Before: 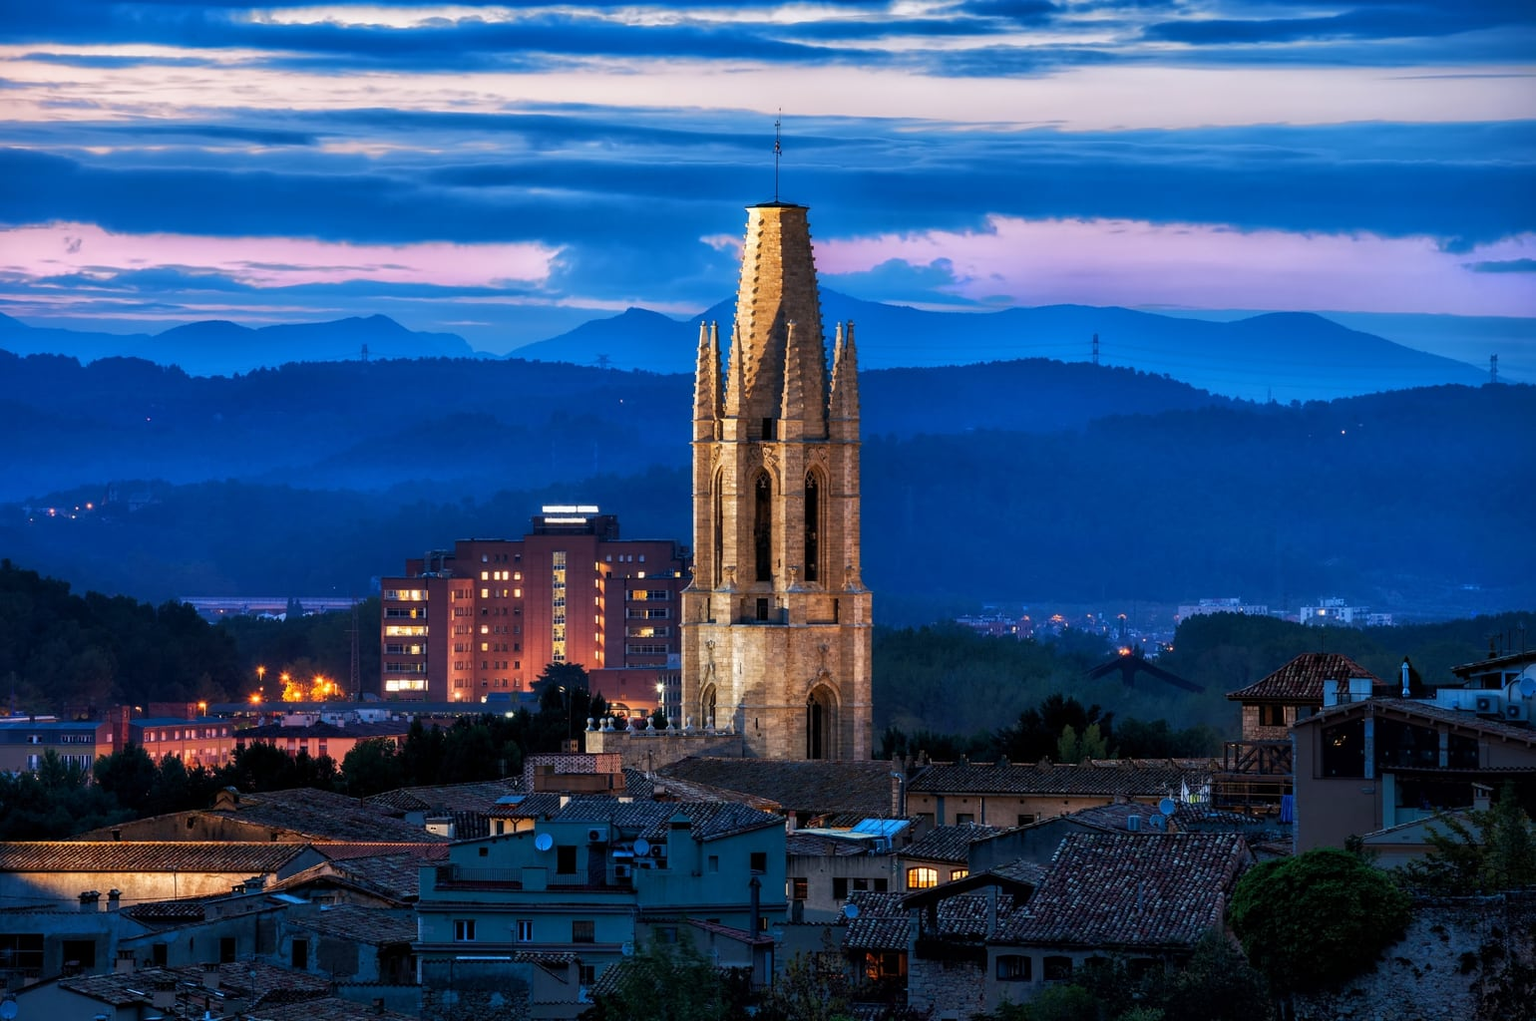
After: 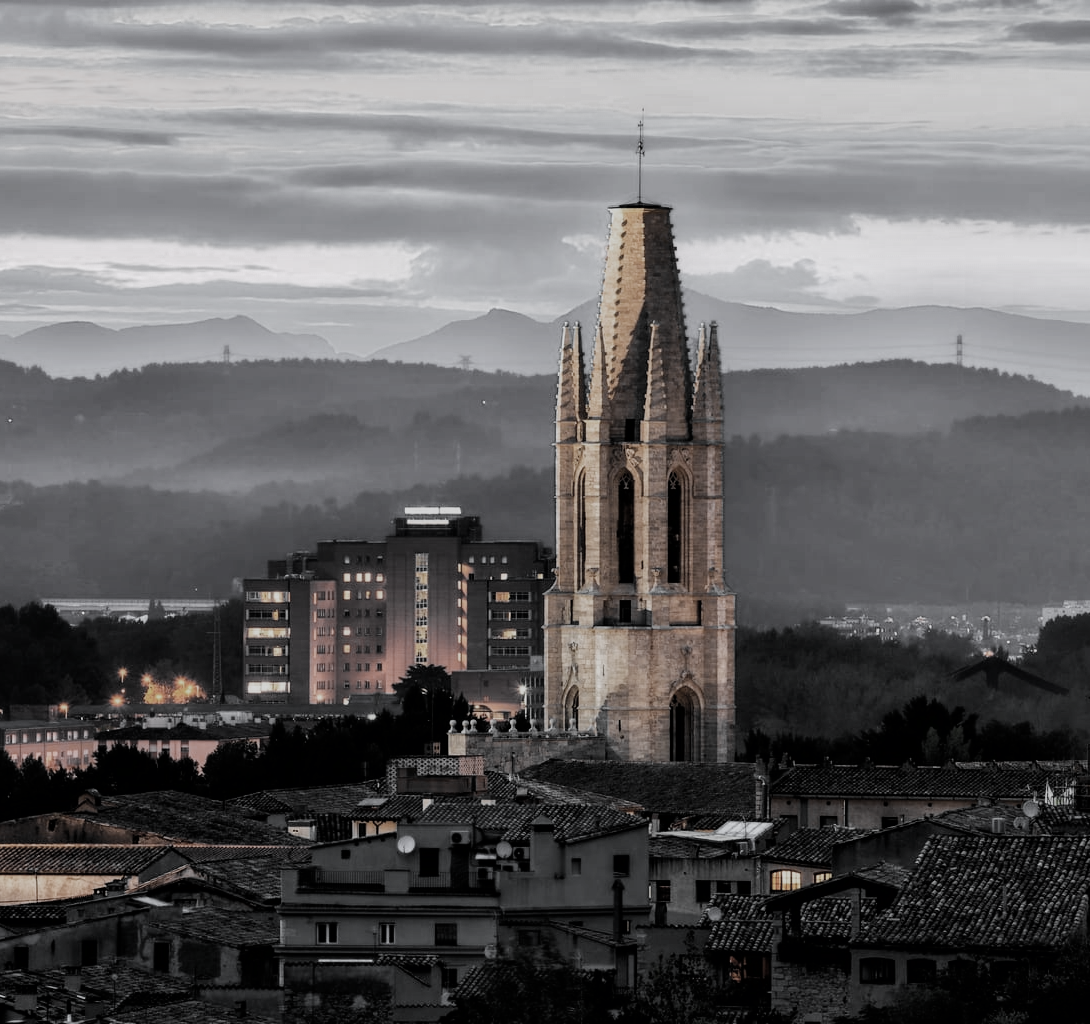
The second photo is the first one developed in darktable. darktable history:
filmic rgb: black relative exposure -7.65 EV, white relative exposure 4.56 EV, hardness 3.61
color zones: curves: ch0 [(0, 0.613) (0.01, 0.613) (0.245, 0.448) (0.498, 0.529) (0.642, 0.665) (0.879, 0.777) (0.99, 0.613)]; ch1 [(0, 0.035) (0.121, 0.189) (0.259, 0.197) (0.415, 0.061) (0.589, 0.022) (0.732, 0.022) (0.857, 0.026) (0.991, 0.053)]
crop and rotate: left 9.061%, right 20.142%
